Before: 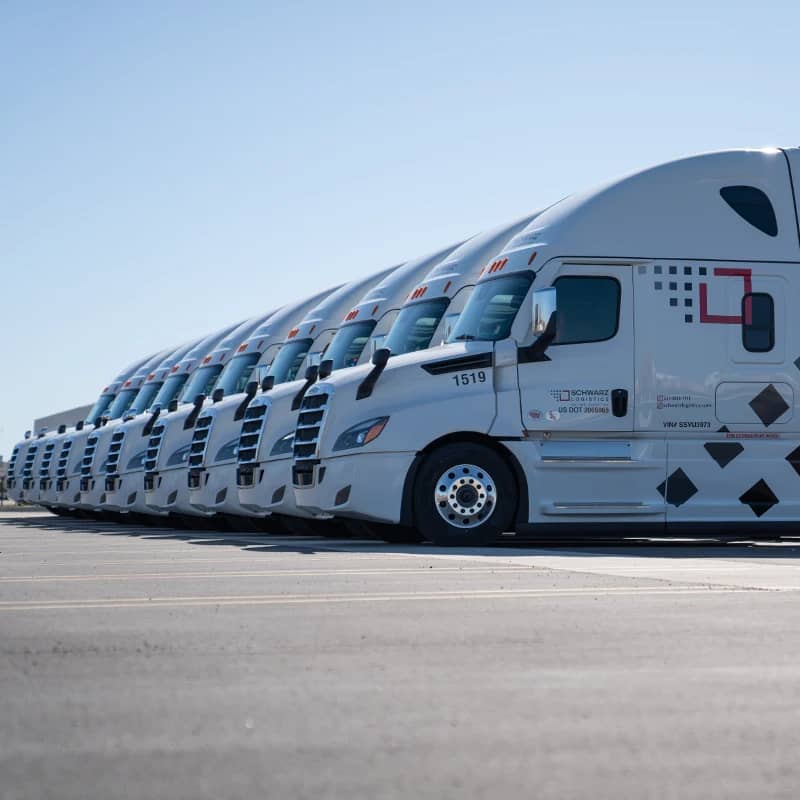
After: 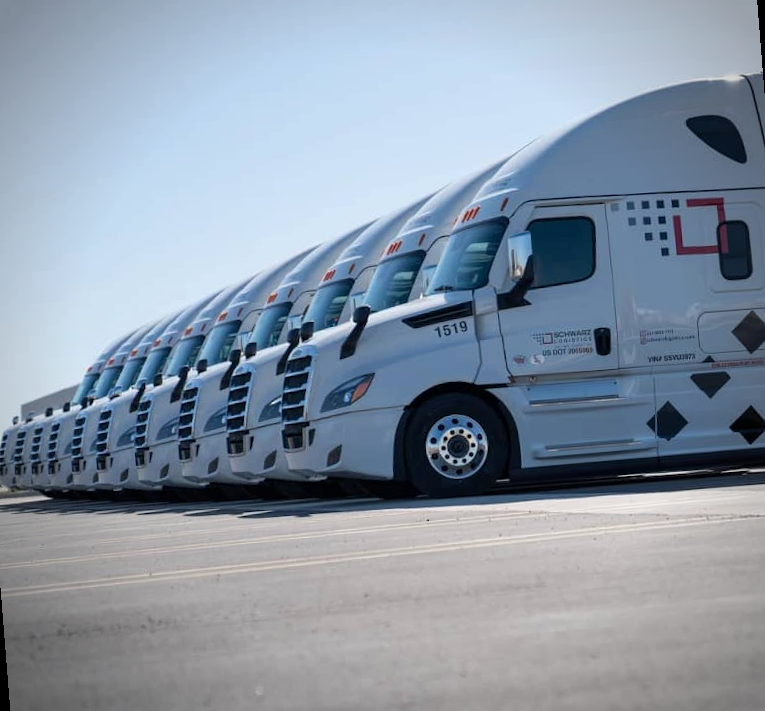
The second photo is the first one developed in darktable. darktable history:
exposure: black level correction 0.001, exposure 0.014 EV, compensate highlight preservation false
vignetting: on, module defaults
crop and rotate: left 0.126%
rotate and perspective: rotation -4.57°, crop left 0.054, crop right 0.944, crop top 0.087, crop bottom 0.914
